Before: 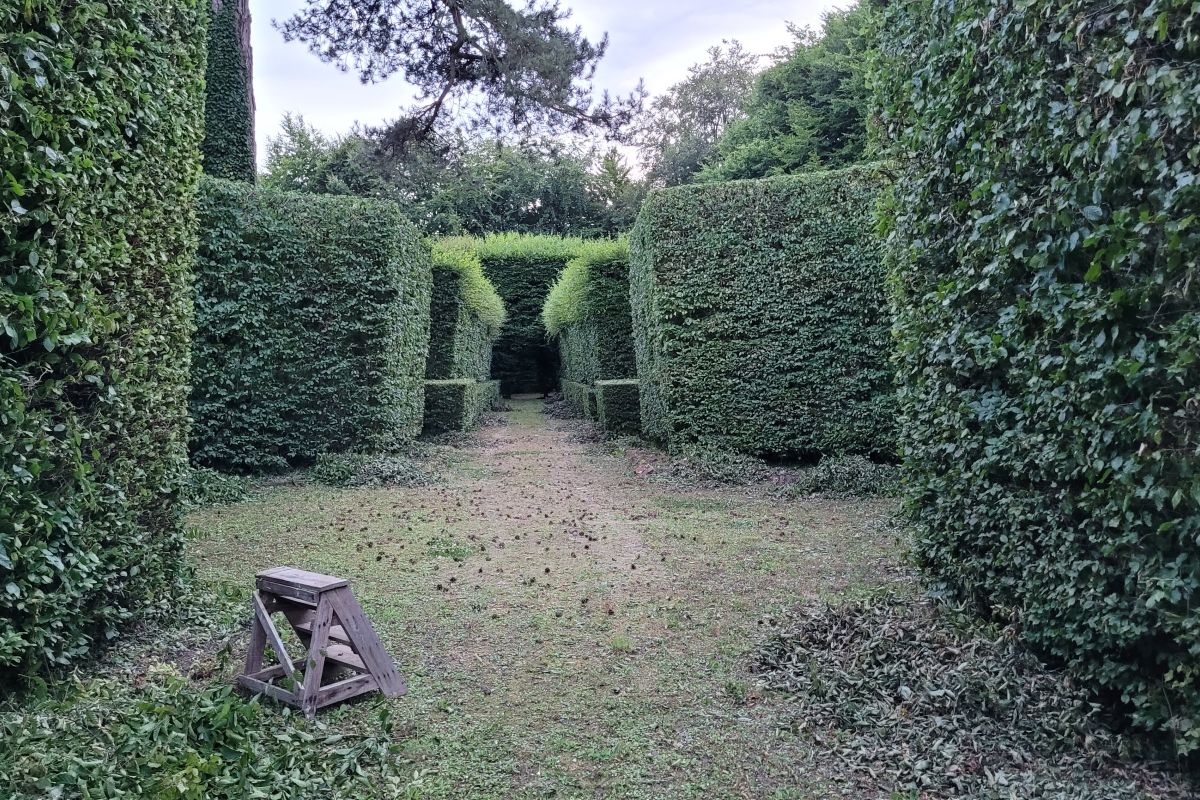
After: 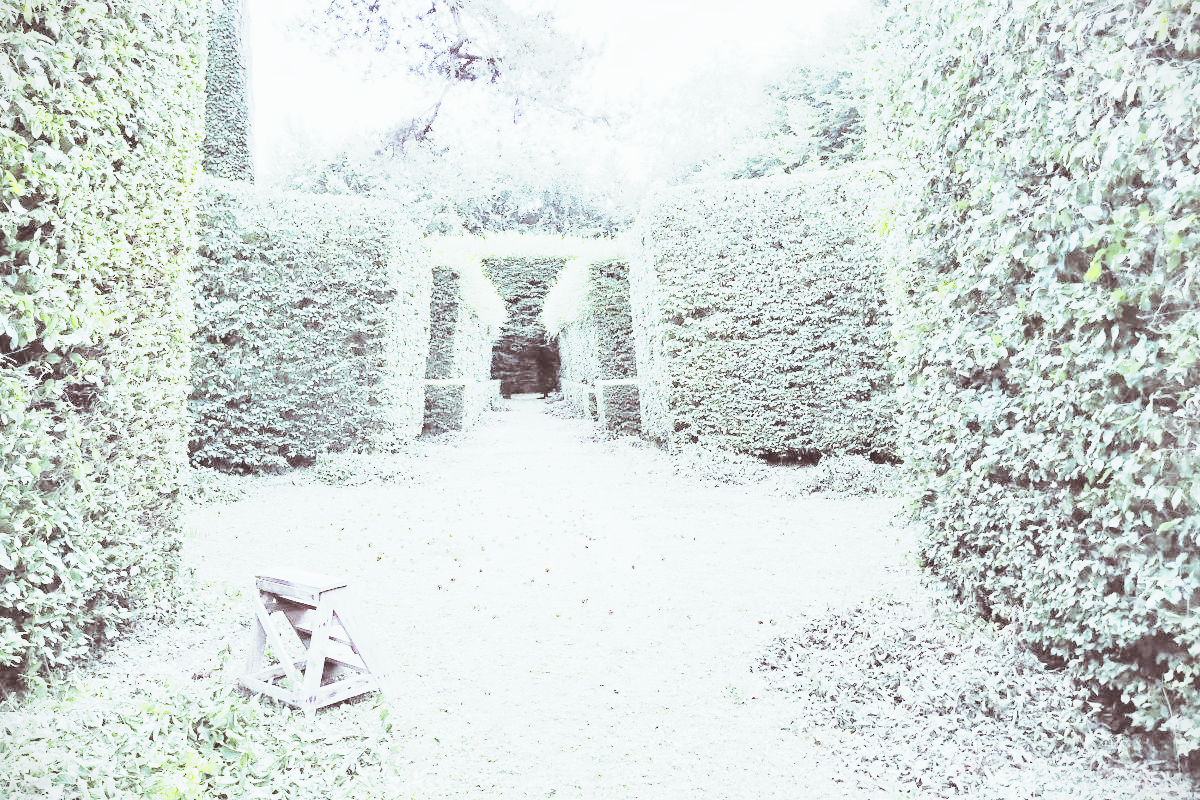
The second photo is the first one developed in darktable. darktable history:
split-toning: shadows › saturation 0.3, highlights › hue 180°, highlights › saturation 0.3, compress 0%
vibrance: vibrance 20%
tone curve: curves: ch0 [(0, 0) (0.055, 0.031) (0.282, 0.215) (0.729, 0.785) (1, 1)], color space Lab, linked channels, preserve colors none
color zones: curves: ch0 [(0, 0.511) (0.143, 0.531) (0.286, 0.56) (0.429, 0.5) (0.571, 0.5) (0.714, 0.5) (0.857, 0.5) (1, 0.5)]; ch1 [(0, 0.525) (0.143, 0.705) (0.286, 0.715) (0.429, 0.35) (0.571, 0.35) (0.714, 0.35) (0.857, 0.4) (1, 0.4)]; ch2 [(0, 0.572) (0.143, 0.512) (0.286, 0.473) (0.429, 0.45) (0.571, 0.5) (0.714, 0.5) (0.857, 0.518) (1, 0.518)]
vignetting: fall-off start 97.28%, fall-off radius 79%, brightness -0.462, saturation -0.3, width/height ratio 1.114, dithering 8-bit output, unbound false
base curve: curves: ch0 [(0, 0.036) (0.007, 0.037) (0.604, 0.887) (1, 1)], preserve colors none
contrast equalizer: y [[0.5 ×4, 0.483, 0.43], [0.5 ×6], [0.5 ×6], [0 ×6], [0 ×6]]
contrast brightness saturation: contrast -0.1, saturation -0.1
exposure: exposure 1 EV, compensate highlight preservation false
